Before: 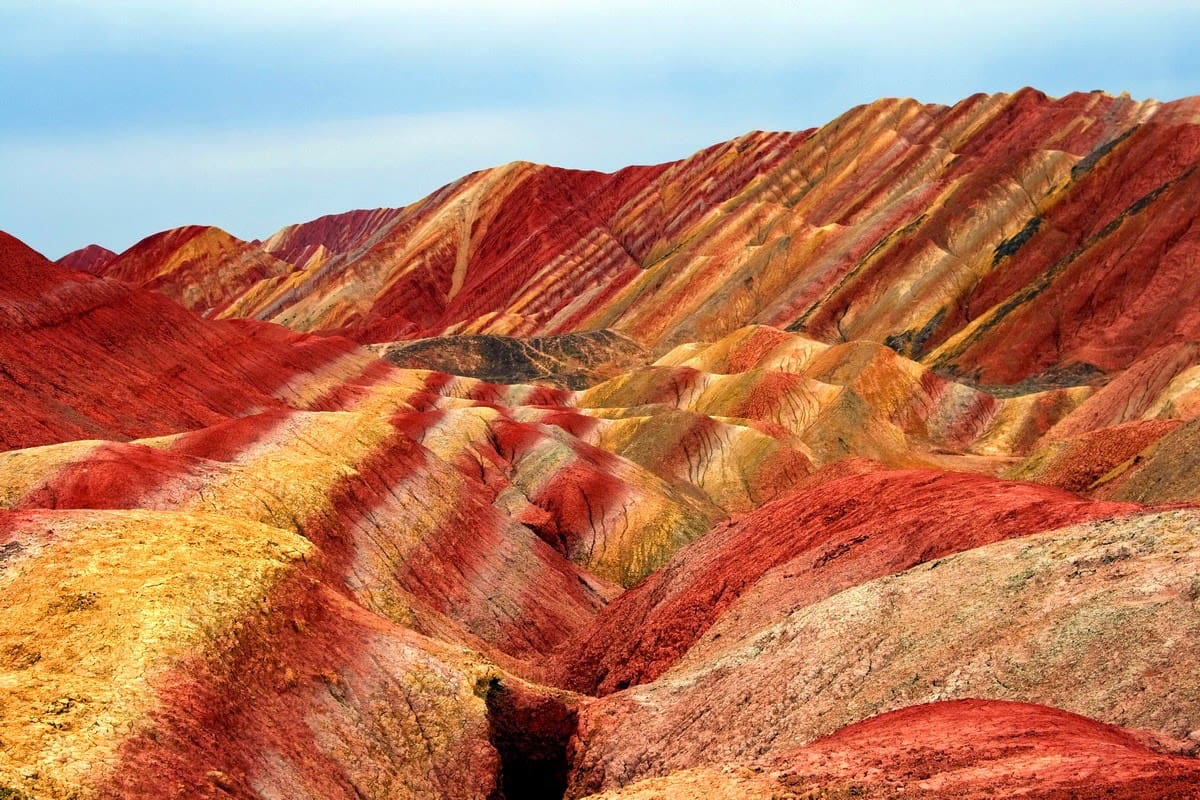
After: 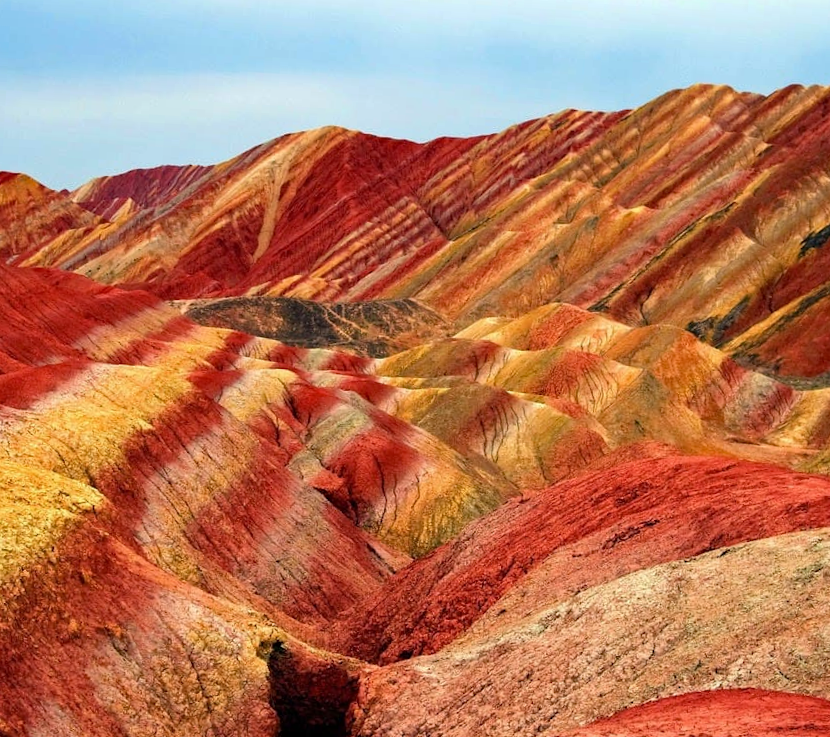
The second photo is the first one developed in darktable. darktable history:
tone equalizer: edges refinement/feathering 500, mask exposure compensation -1.57 EV, preserve details no
crop and rotate: angle -3.26°, left 13.982%, top 0.025%, right 10.978%, bottom 0.08%
haze removal: adaptive false
